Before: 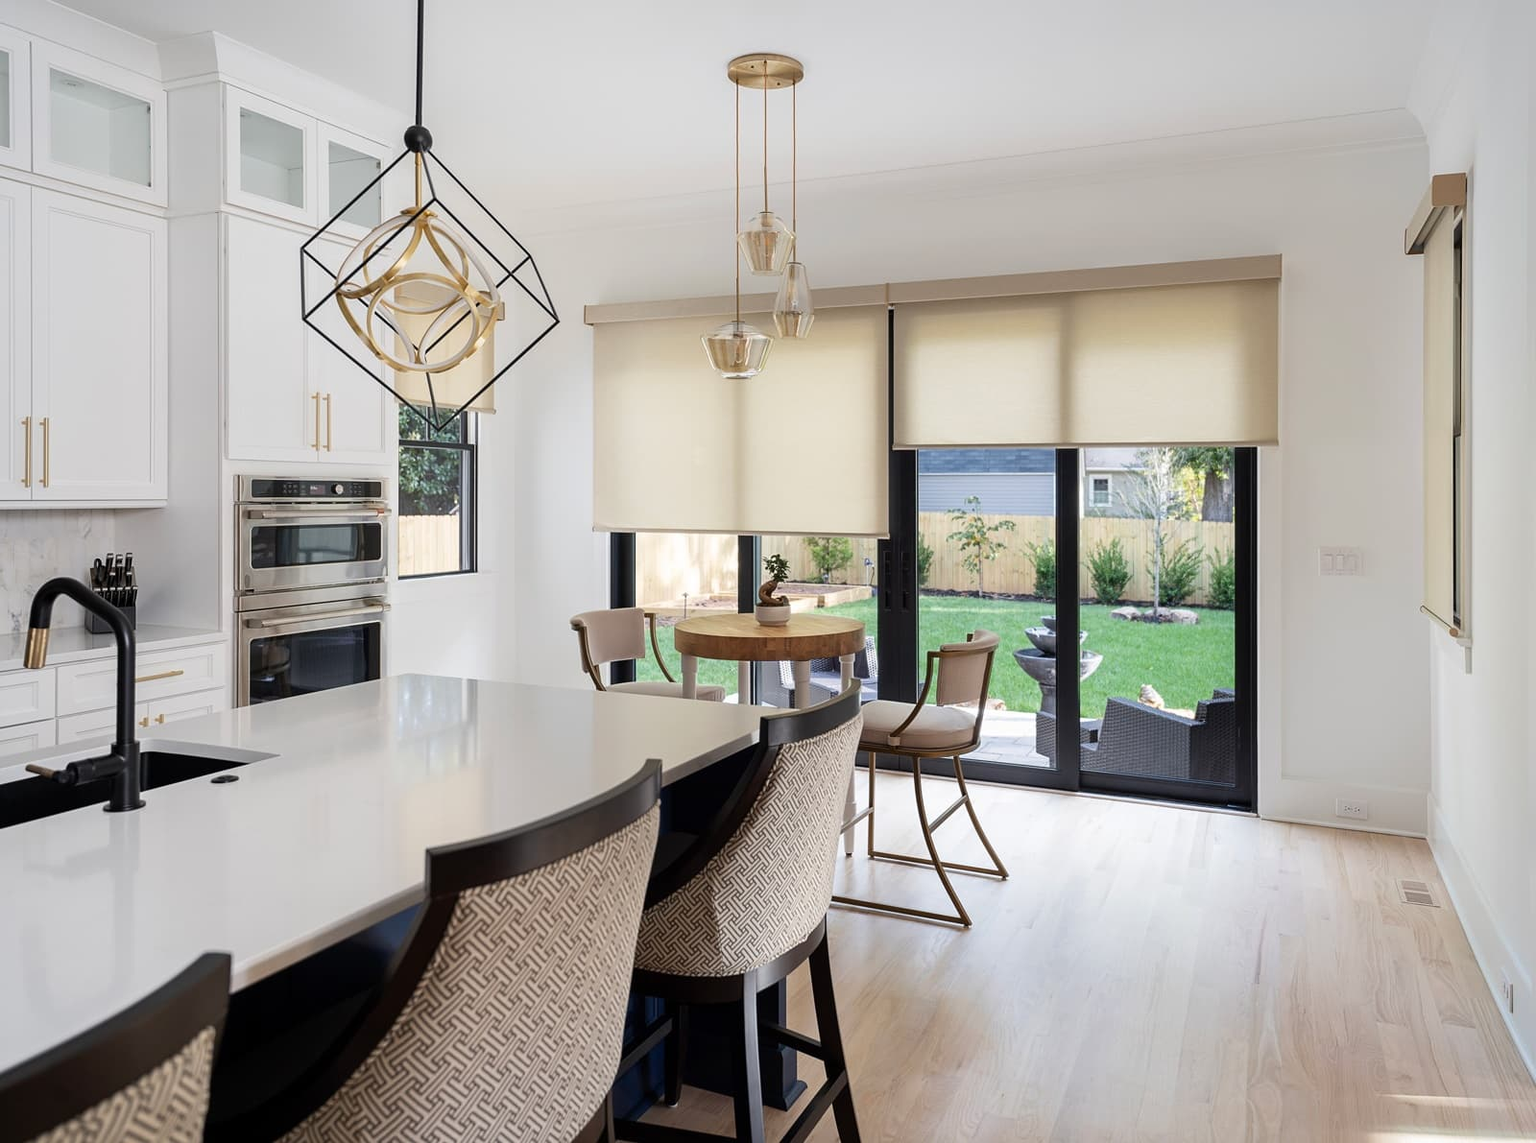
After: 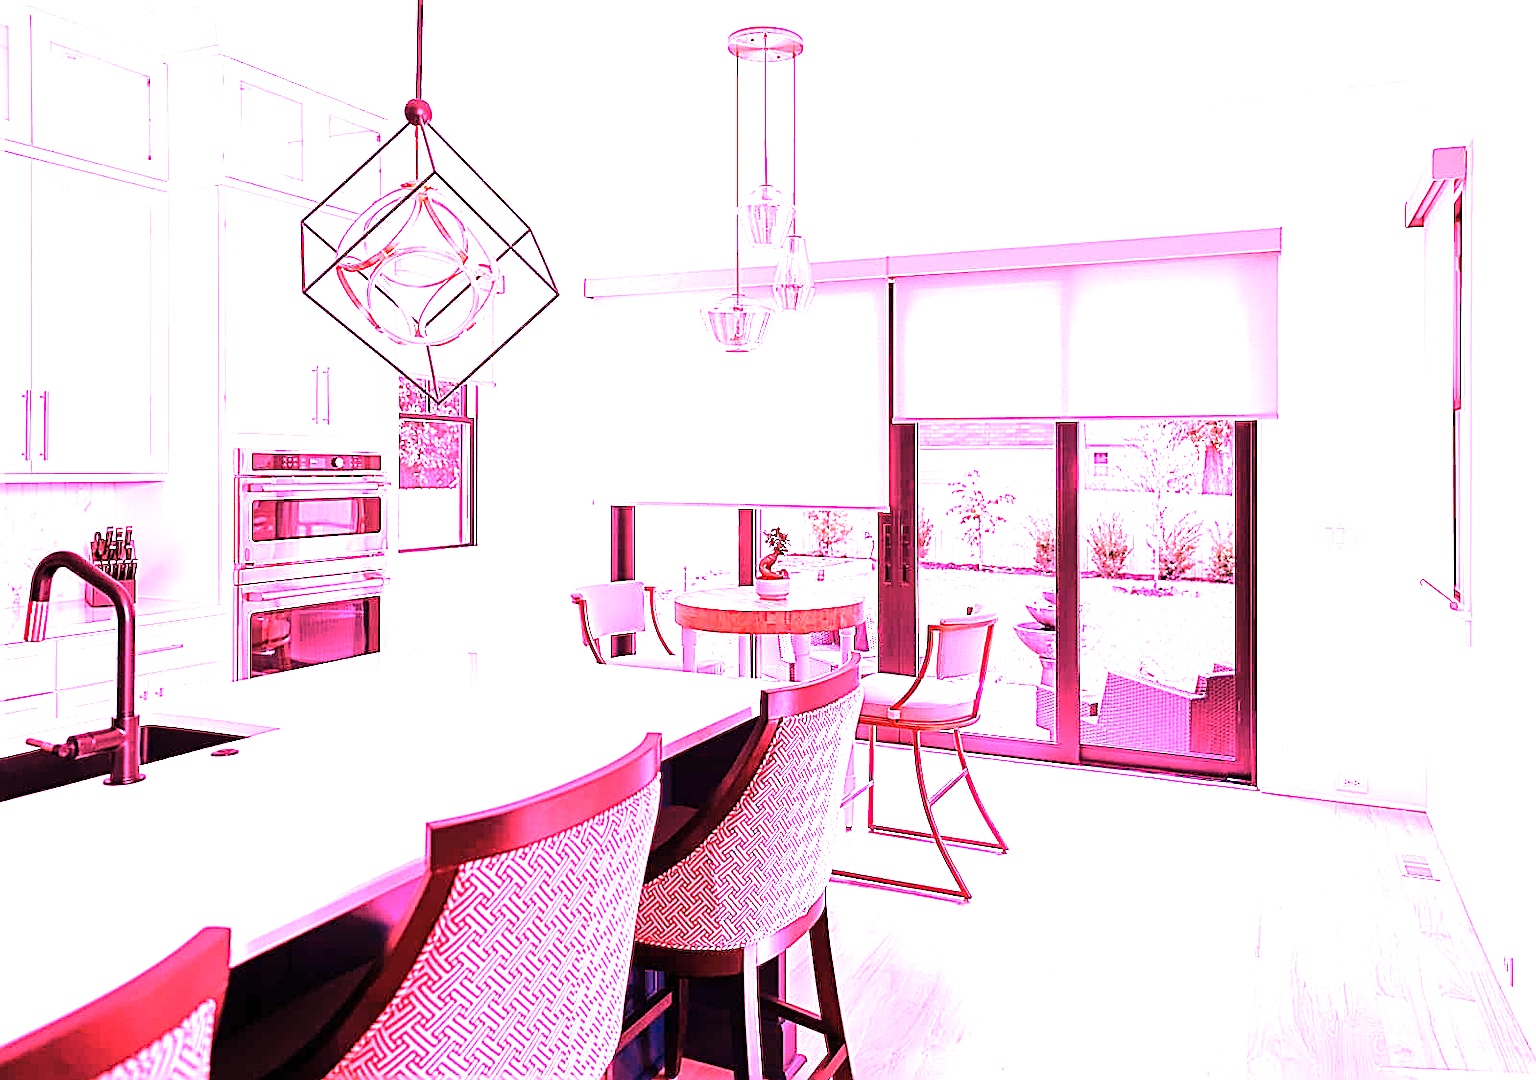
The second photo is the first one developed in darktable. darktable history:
sharpen: on, module defaults
white balance: red 4.26, blue 1.802
crop and rotate: top 2.479%, bottom 3.018%
tone equalizer: -8 EV -0.417 EV, -7 EV -0.389 EV, -6 EV -0.333 EV, -5 EV -0.222 EV, -3 EV 0.222 EV, -2 EV 0.333 EV, -1 EV 0.389 EV, +0 EV 0.417 EV, edges refinement/feathering 500, mask exposure compensation -1.57 EV, preserve details no
exposure: black level correction 0, exposure 1 EV, compensate exposure bias true, compensate highlight preservation false
